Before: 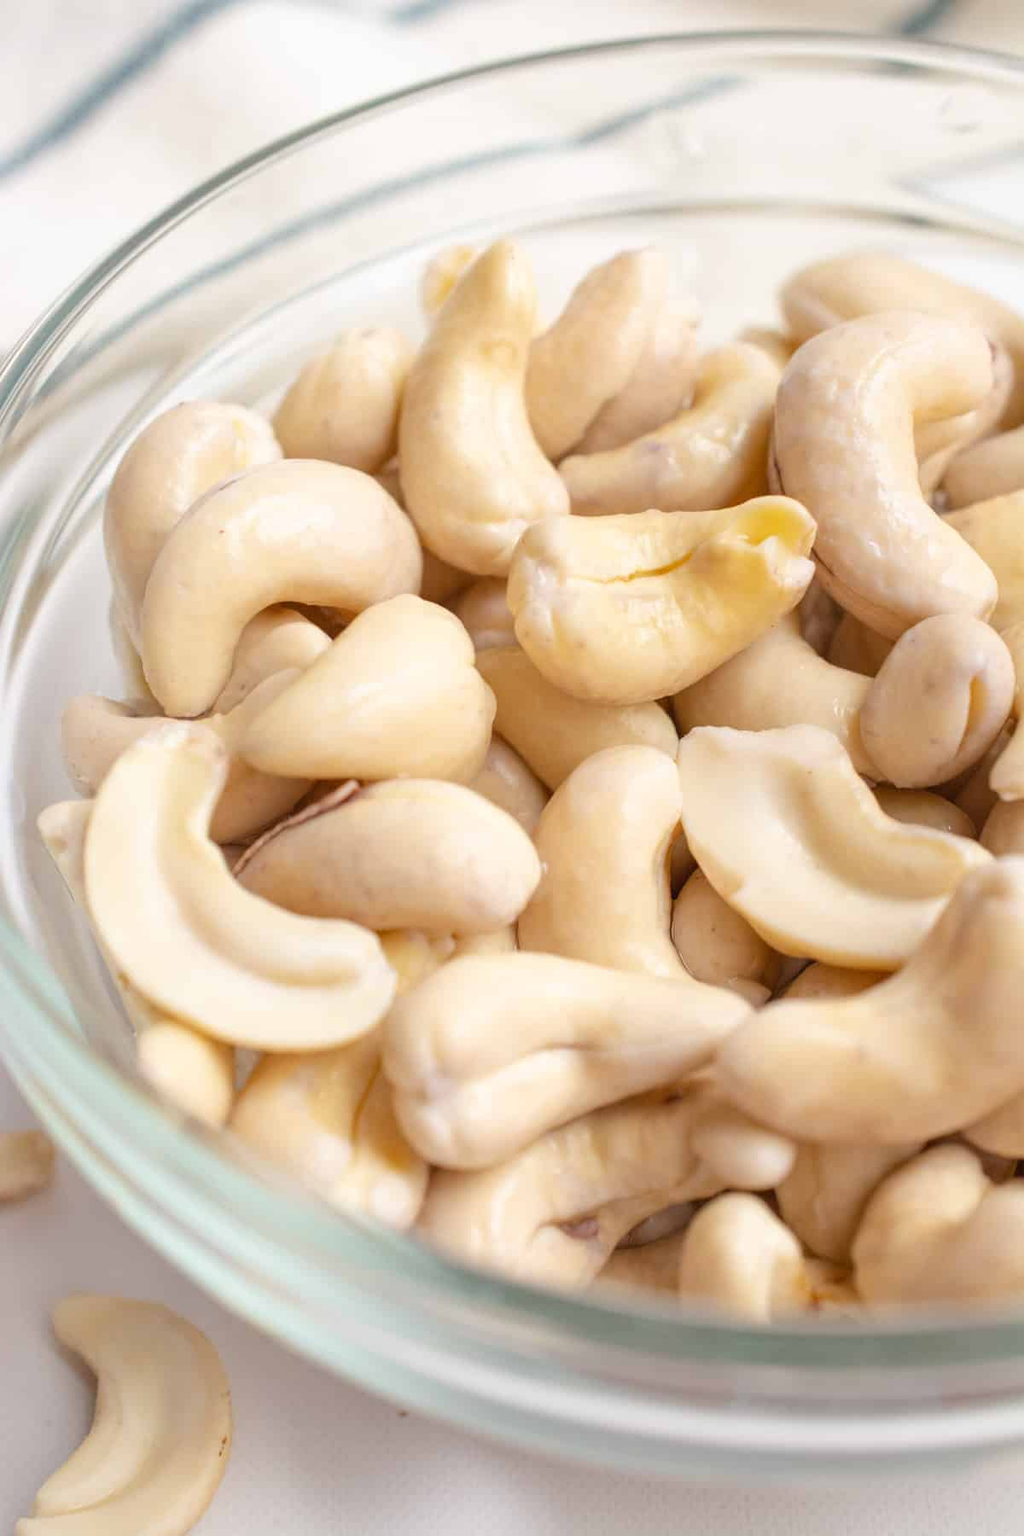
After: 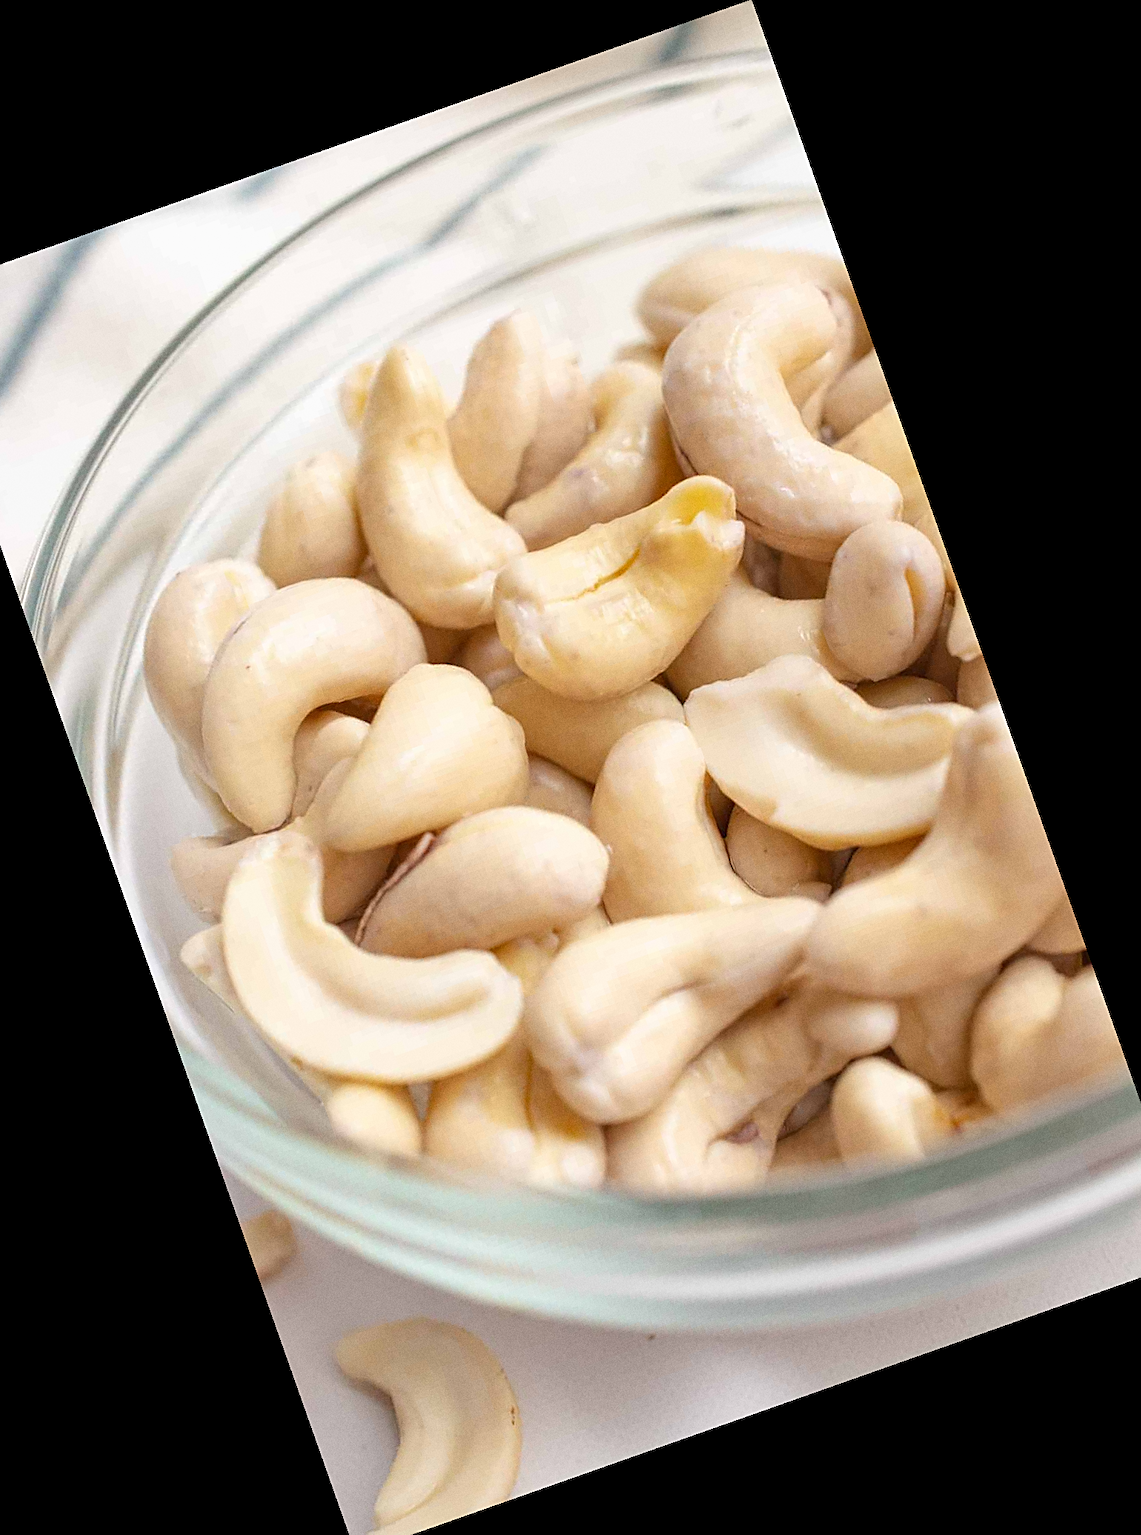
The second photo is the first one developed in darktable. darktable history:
sharpen: on, module defaults
crop and rotate: angle 19.43°, left 6.812%, right 4.125%, bottom 1.087%
grain: coarseness 0.47 ISO
shadows and highlights: shadows 20.55, highlights -20.99, soften with gaussian
